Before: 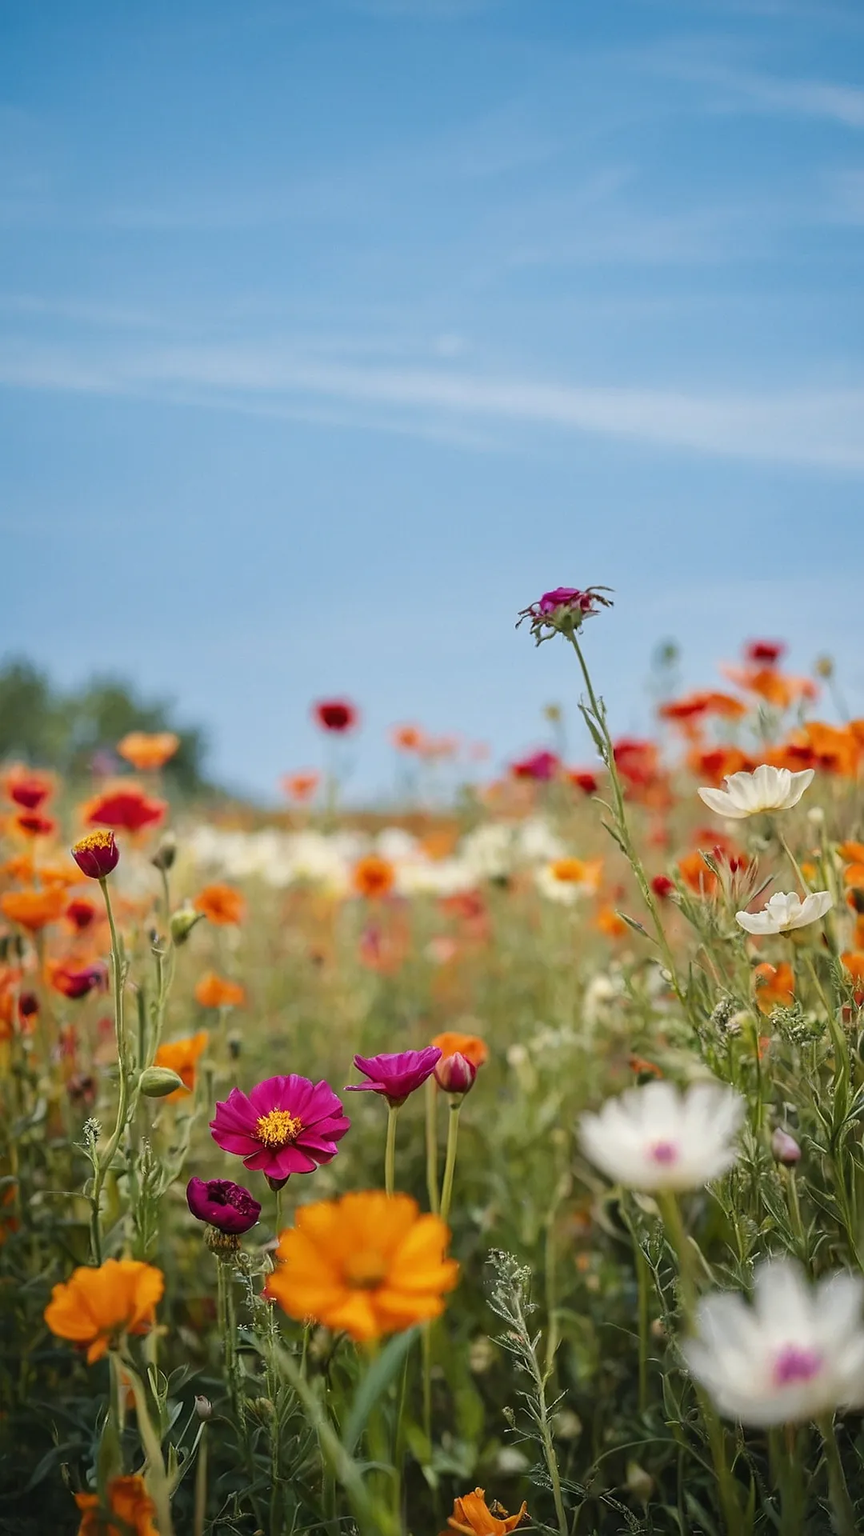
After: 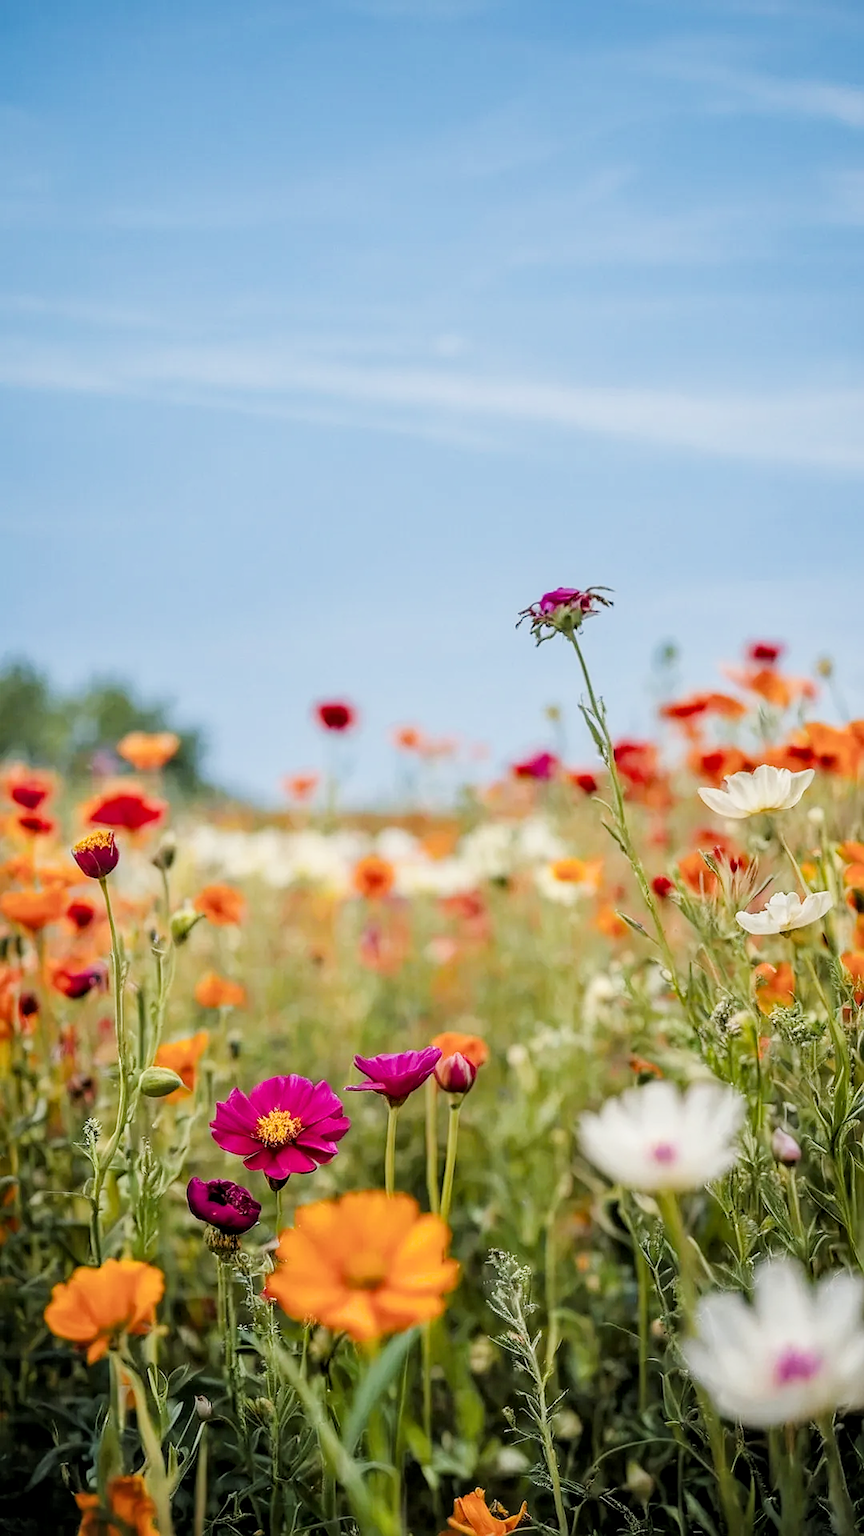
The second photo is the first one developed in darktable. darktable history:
filmic rgb: black relative exposure -5 EV, hardness 2.88, highlights saturation mix -30%
exposure: black level correction 0, exposure 0.7 EV, compensate highlight preservation false
color balance rgb: perceptual saturation grading › global saturation 10%
local contrast: on, module defaults
